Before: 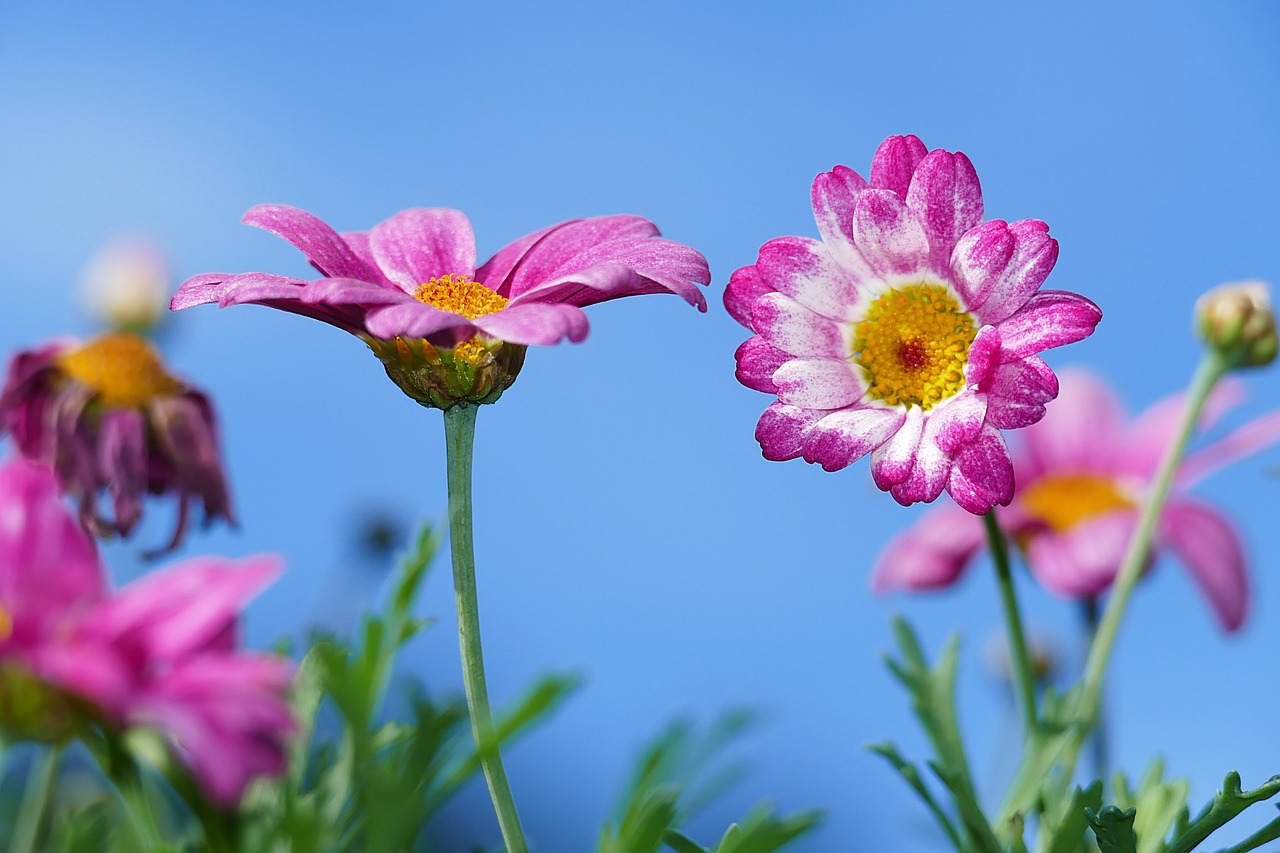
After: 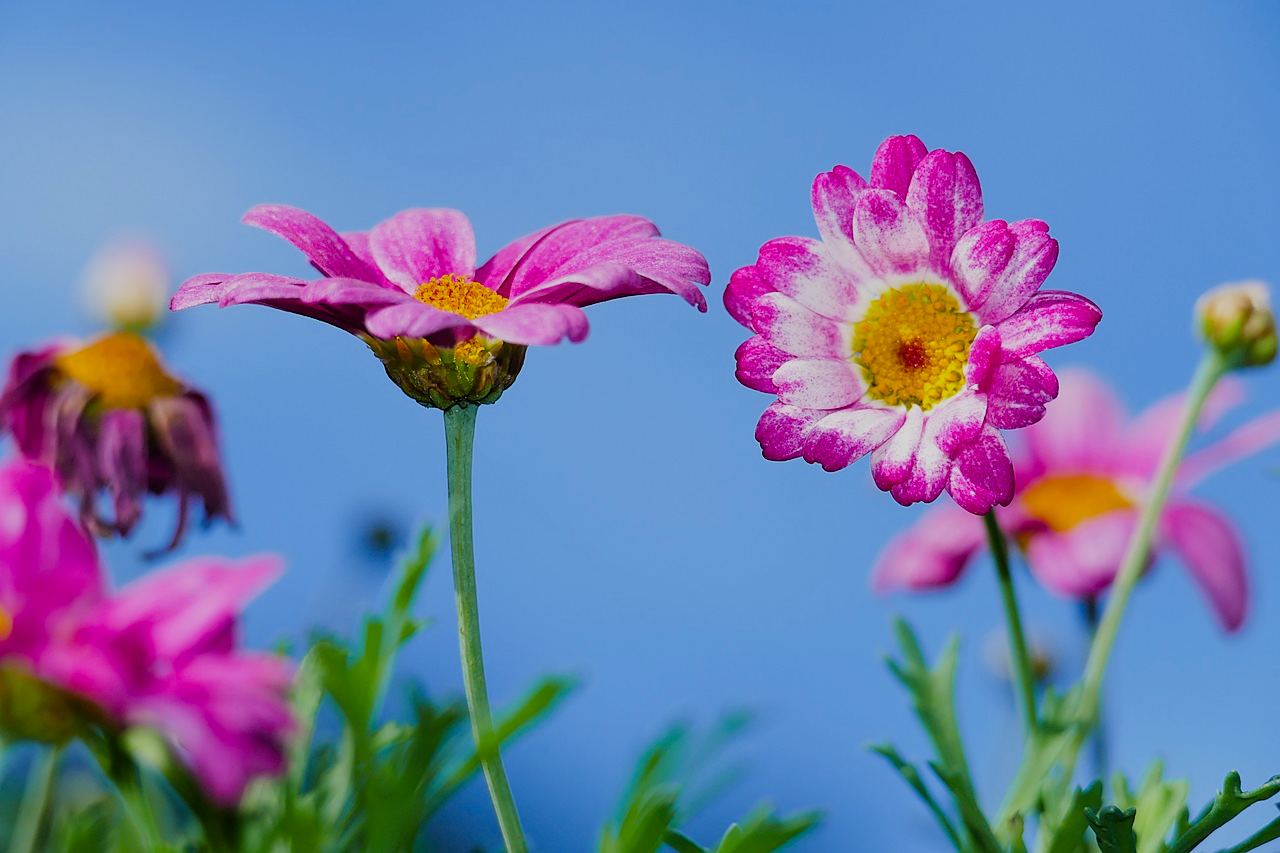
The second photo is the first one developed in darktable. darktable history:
filmic rgb: black relative exposure -7.65 EV, white relative exposure 4.56 EV, hardness 3.61
color balance rgb: perceptual saturation grading › global saturation 25%, global vibrance 10%
